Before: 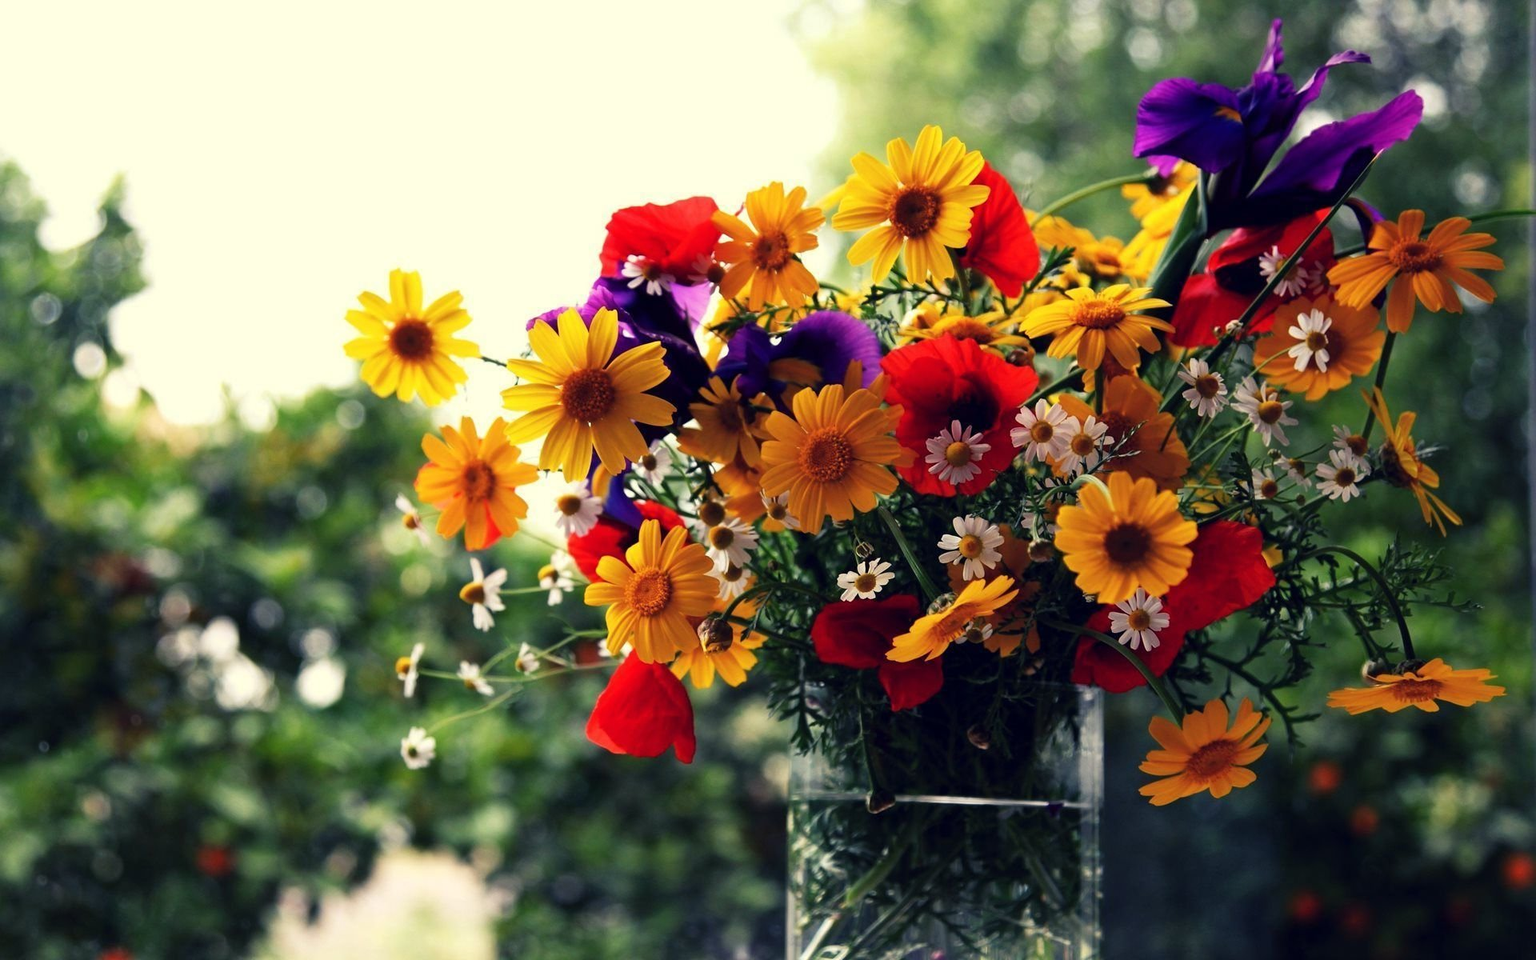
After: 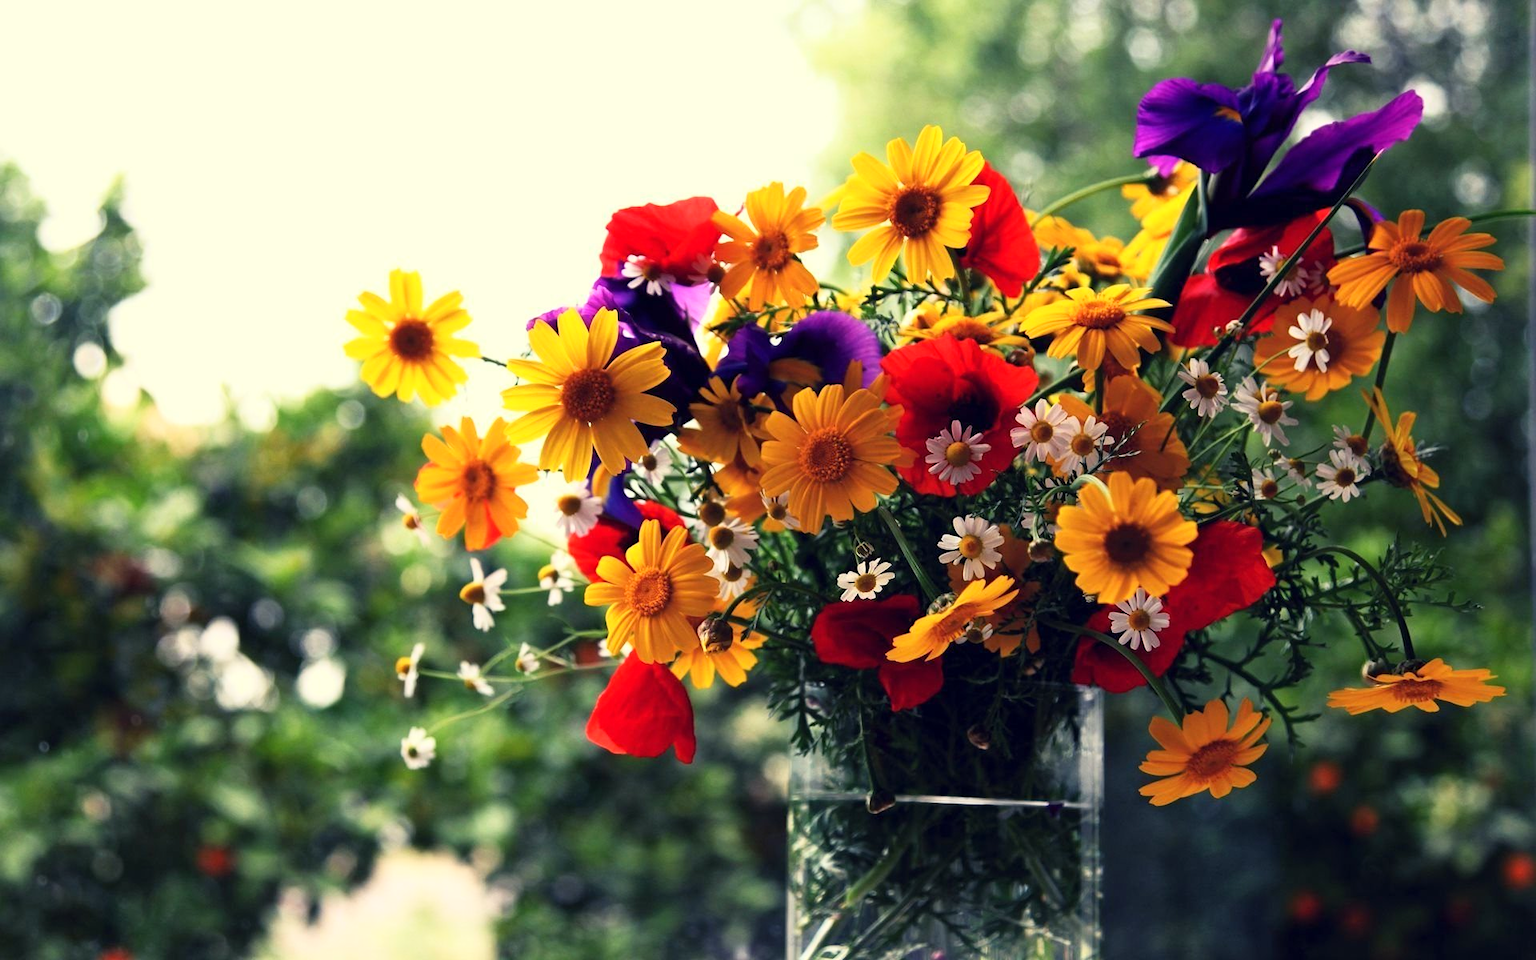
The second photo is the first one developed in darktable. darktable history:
base curve: curves: ch0 [(0, 0) (0.666, 0.806) (1, 1)]
